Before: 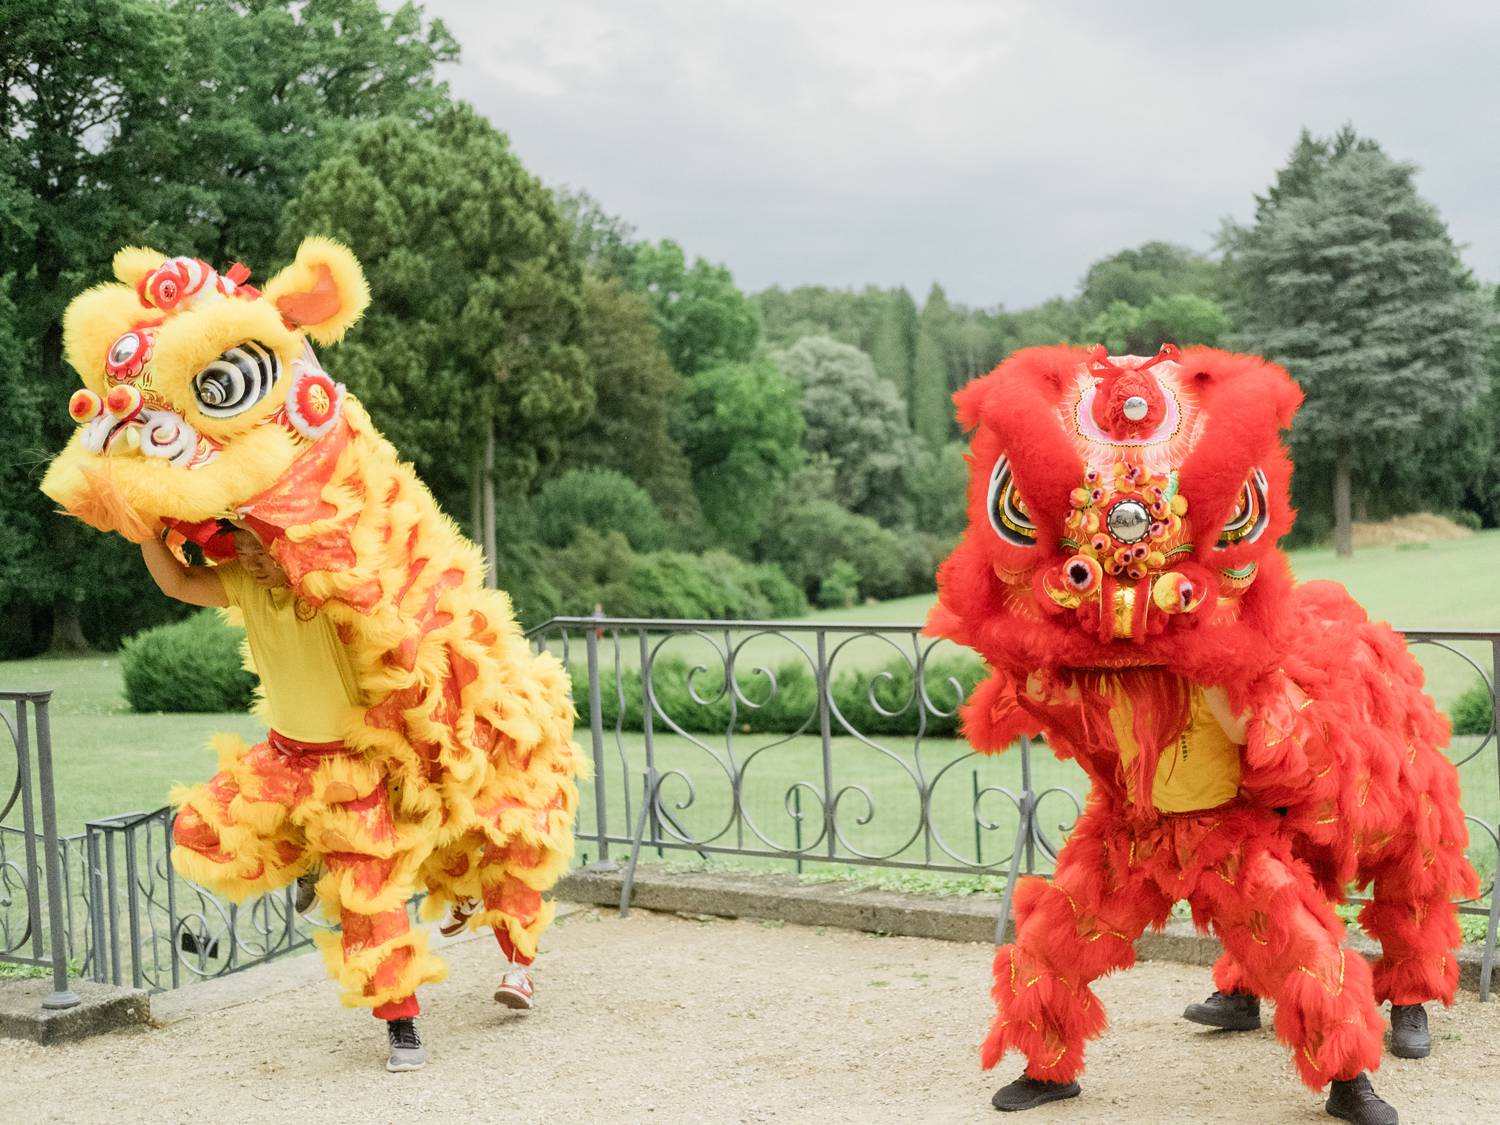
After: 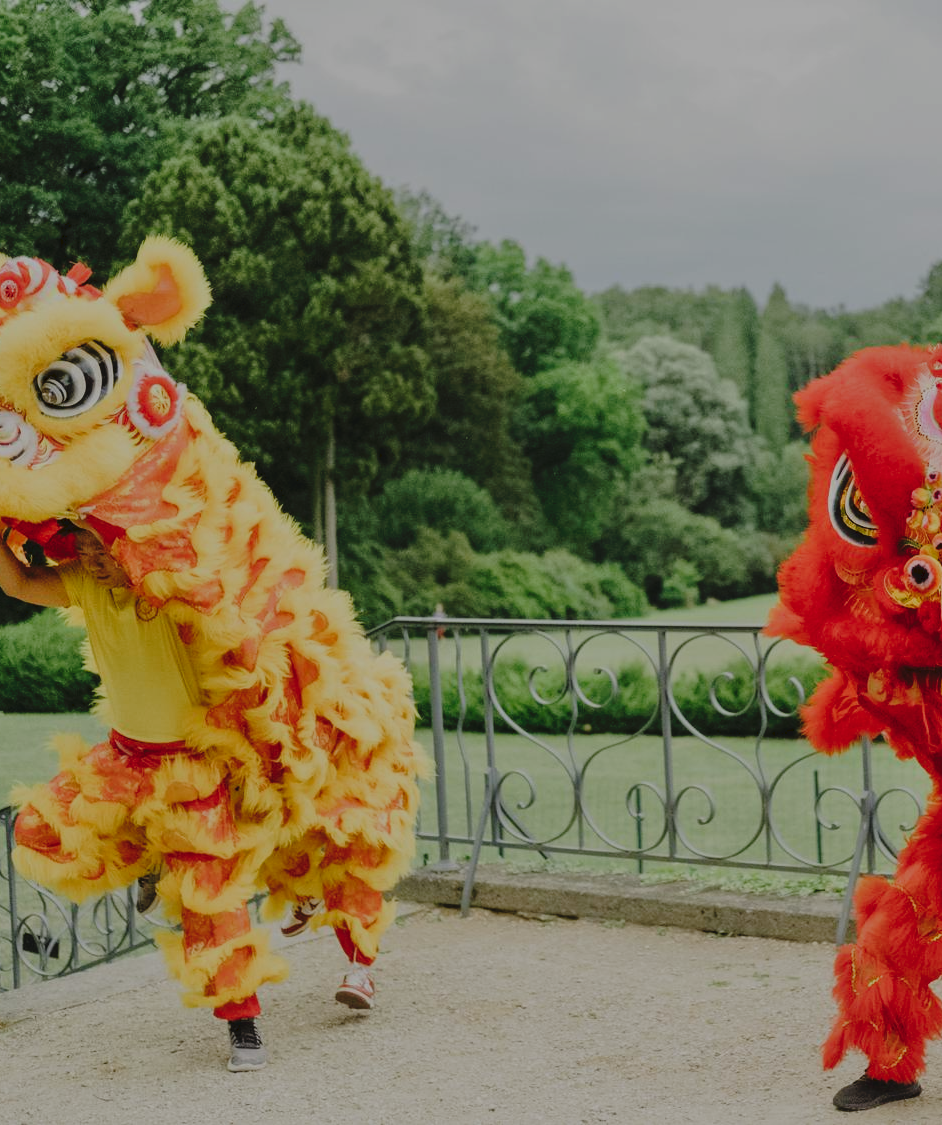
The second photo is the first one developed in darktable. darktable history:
crop: left 10.644%, right 26.528%
tone equalizer: -8 EV -2 EV, -7 EV -2 EV, -6 EV -2 EV, -5 EV -2 EV, -4 EV -2 EV, -3 EV -2 EV, -2 EV -2 EV, -1 EV -1.63 EV, +0 EV -2 EV
exposure: black level correction 0.001, exposure 0.5 EV, compensate exposure bias true, compensate highlight preservation false
white balance: emerald 1
tone curve: curves: ch0 [(0, 0) (0.003, 0.047) (0.011, 0.051) (0.025, 0.061) (0.044, 0.075) (0.069, 0.09) (0.1, 0.102) (0.136, 0.125) (0.177, 0.173) (0.224, 0.226) (0.277, 0.303) (0.335, 0.388) (0.399, 0.469) (0.468, 0.545) (0.543, 0.623) (0.623, 0.695) (0.709, 0.766) (0.801, 0.832) (0.898, 0.905) (1, 1)], preserve colors none
